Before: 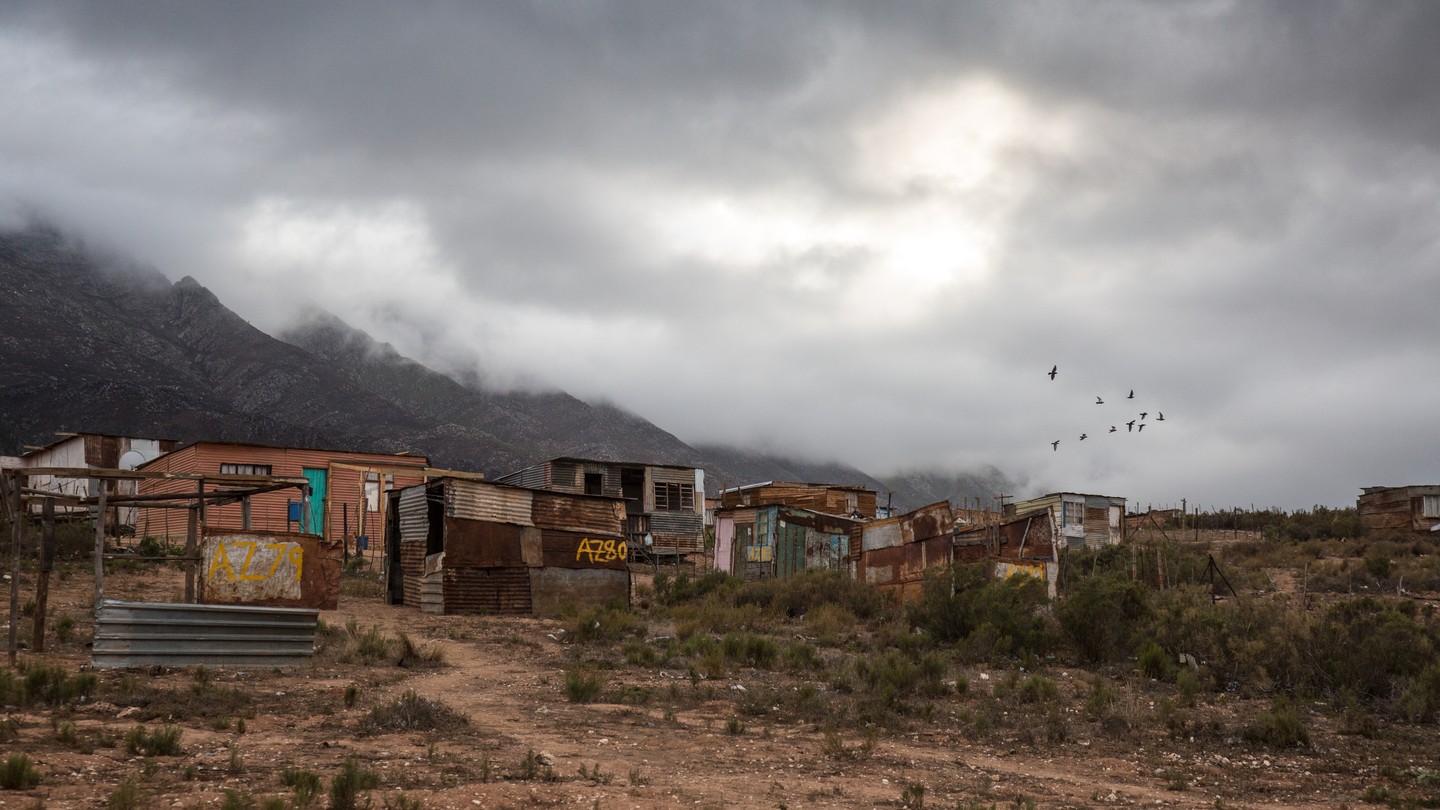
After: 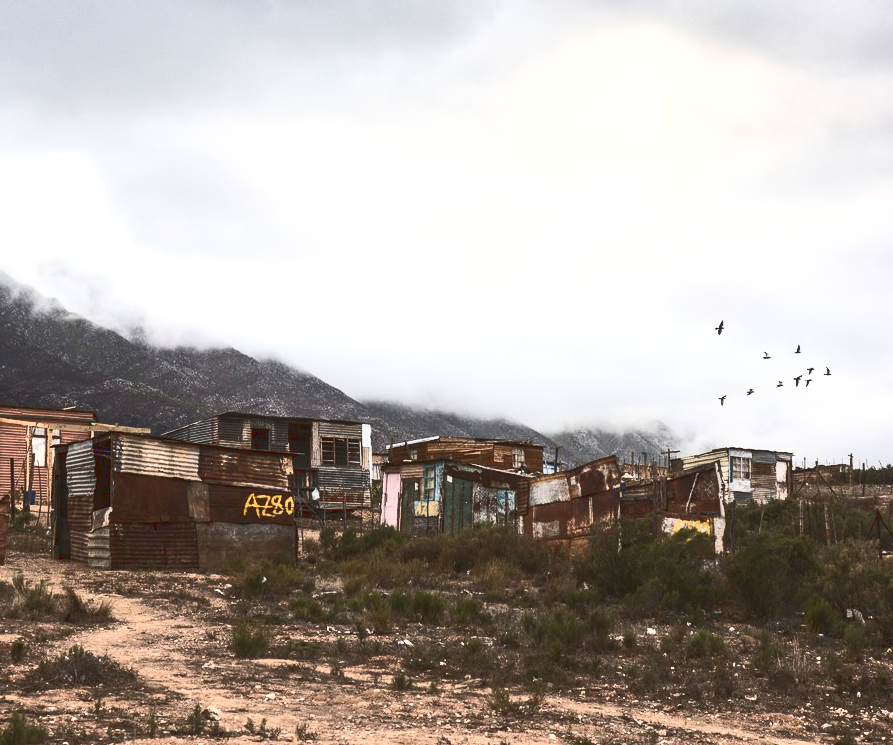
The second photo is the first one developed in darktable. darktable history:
crop and rotate: left 23.181%, top 5.641%, right 14.785%, bottom 2.266%
contrast brightness saturation: saturation -0.153
local contrast: highlights 106%, shadows 103%, detail 119%, midtone range 0.2
base curve: curves: ch0 [(0, 0.015) (0.085, 0.116) (0.134, 0.298) (0.19, 0.545) (0.296, 0.764) (0.599, 0.982) (1, 1)]
